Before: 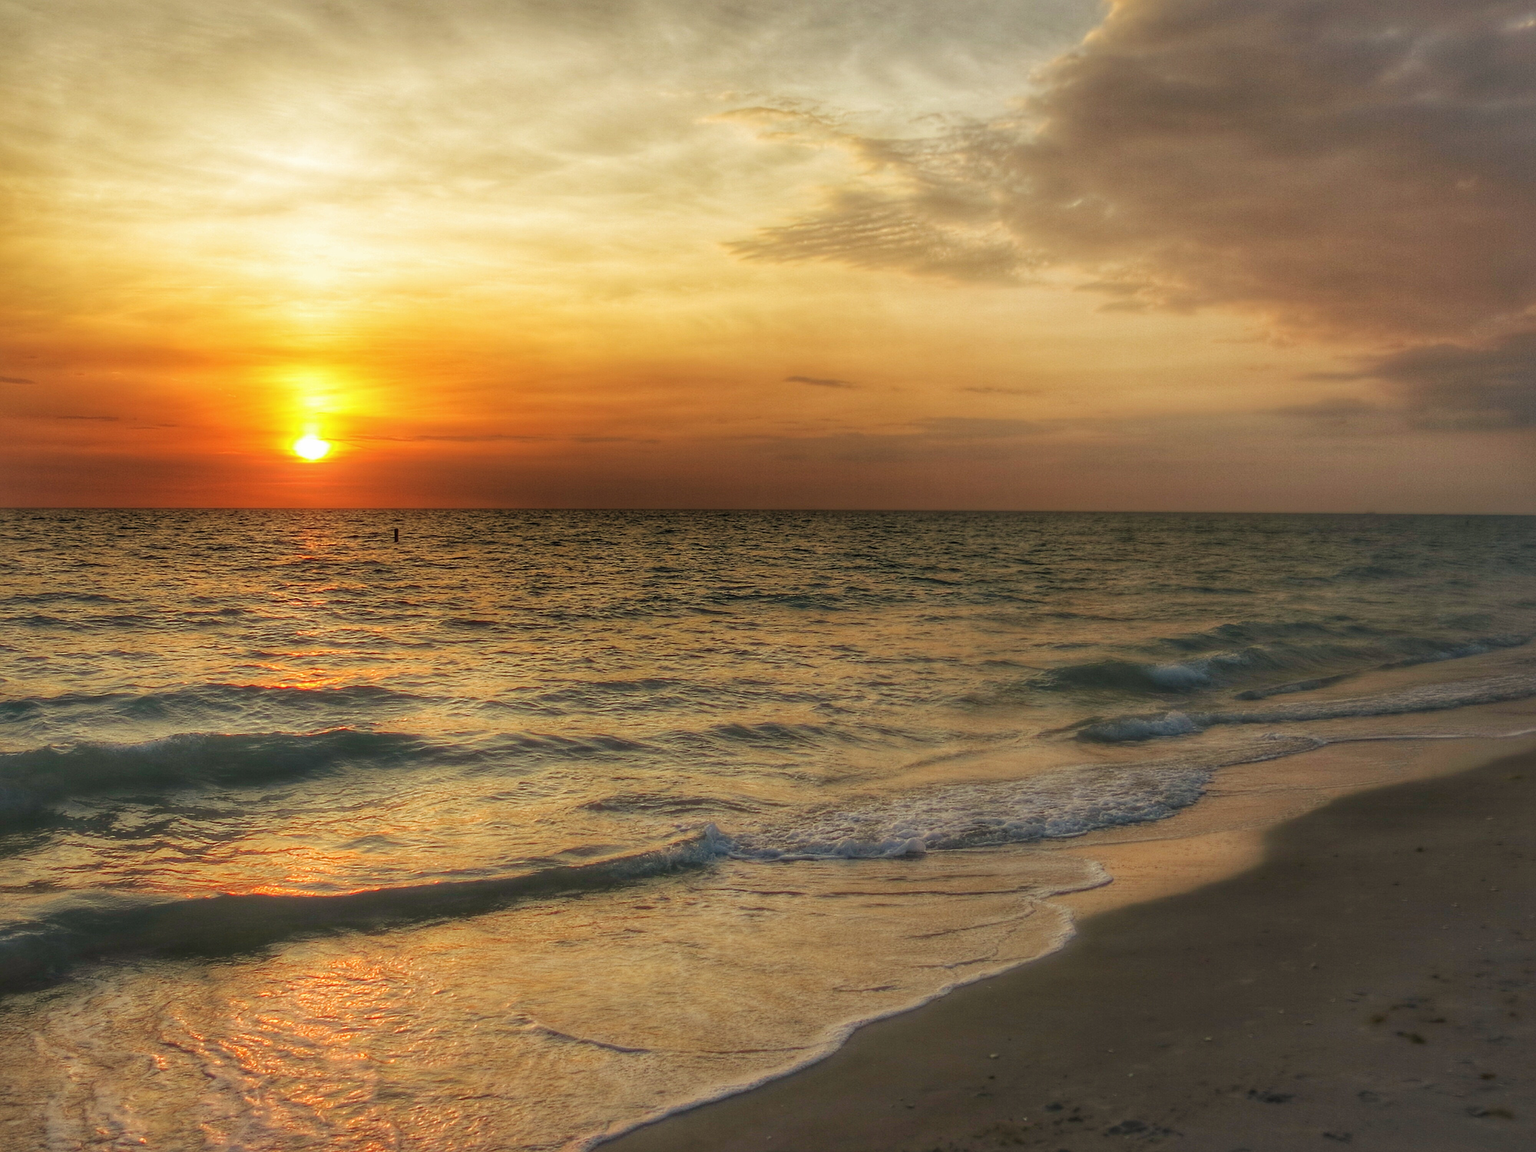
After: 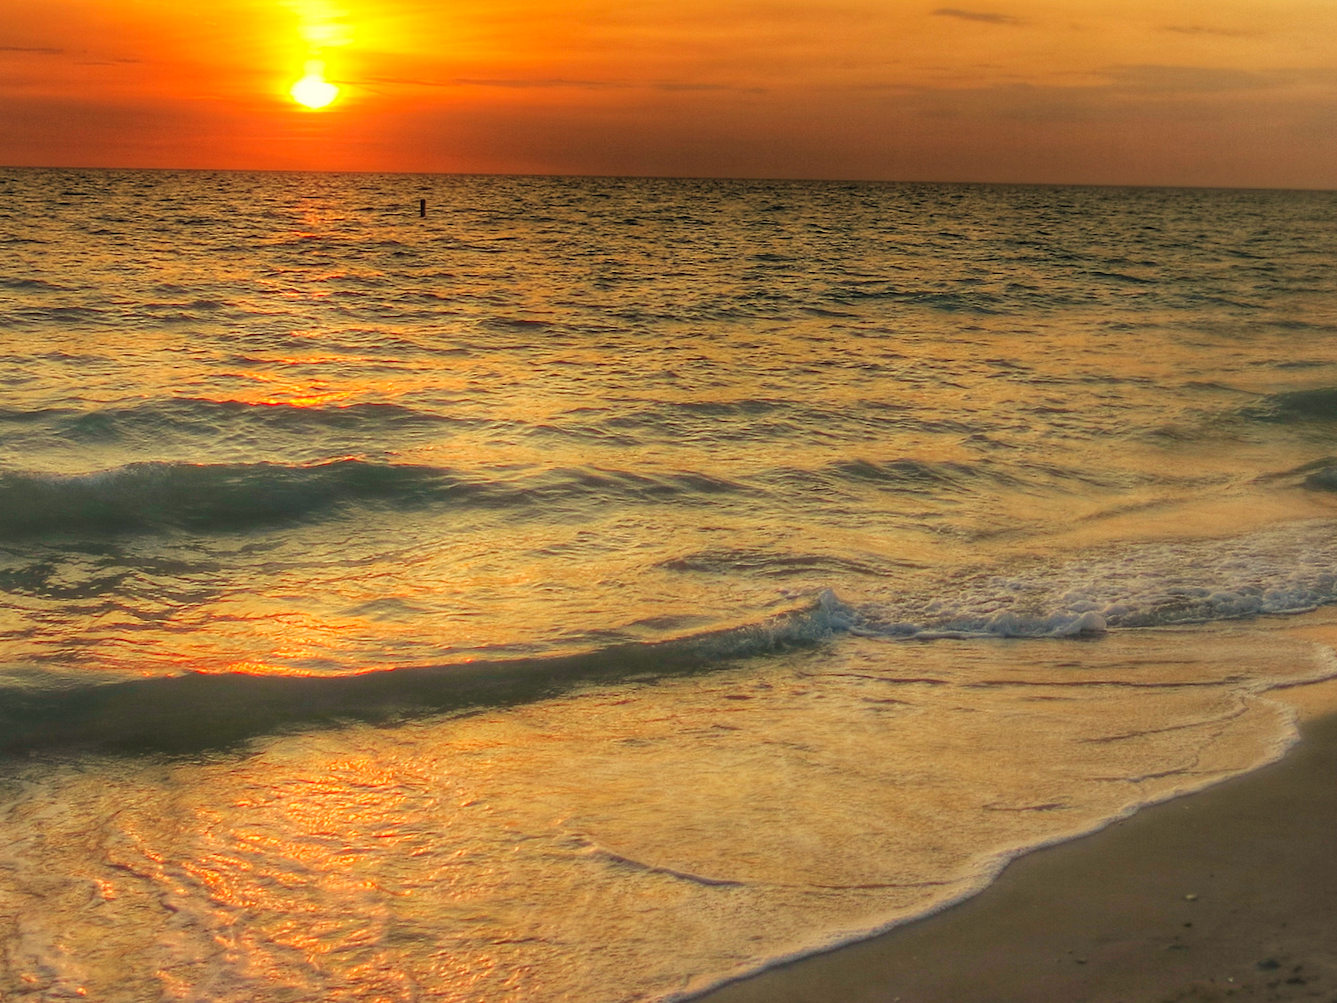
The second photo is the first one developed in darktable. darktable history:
white balance: red 1.029, blue 0.92
contrast brightness saturation: contrast 0.07, brightness 0.08, saturation 0.18
crop and rotate: angle -0.82°, left 3.85%, top 31.828%, right 27.992%
